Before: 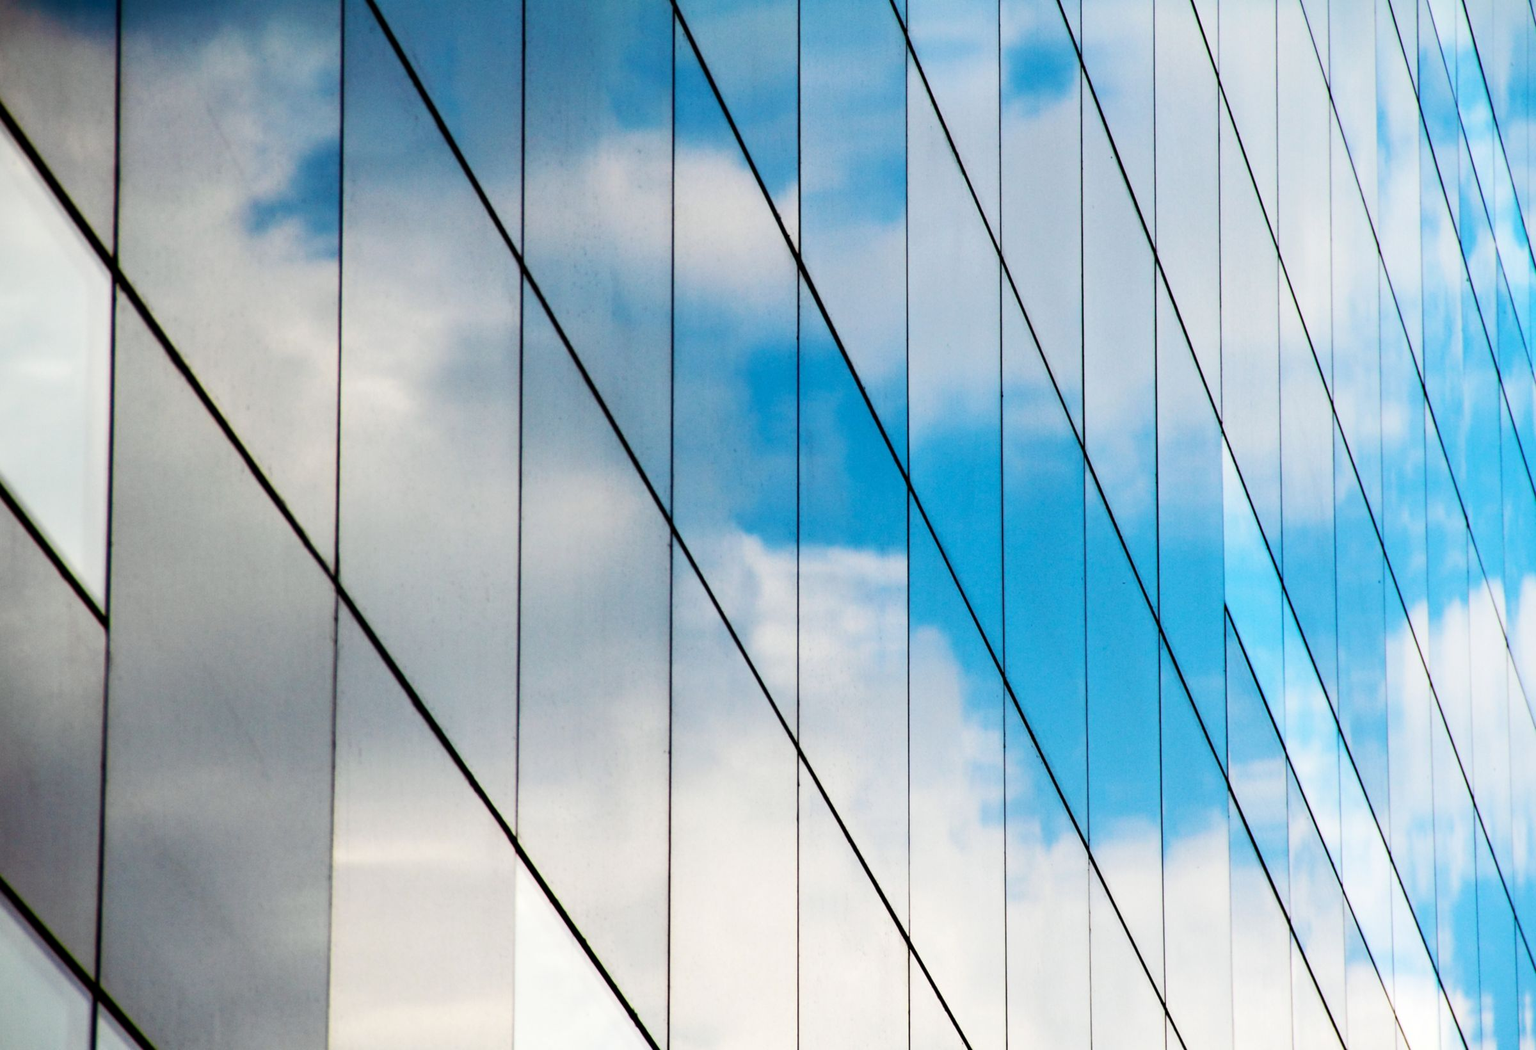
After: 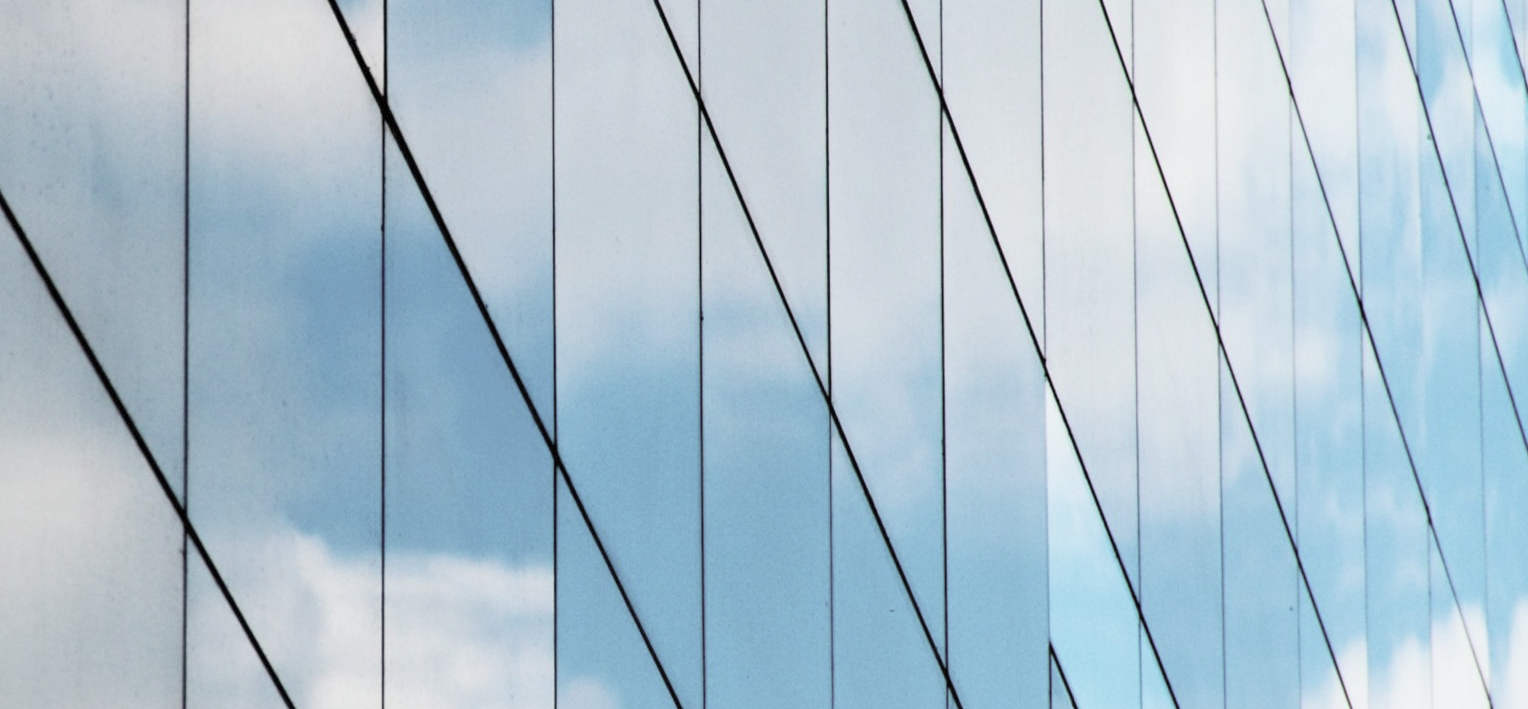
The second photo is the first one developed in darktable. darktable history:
crop: left 36.005%, top 18.293%, right 0.31%, bottom 38.444%
contrast brightness saturation: brightness 0.18, saturation -0.5
